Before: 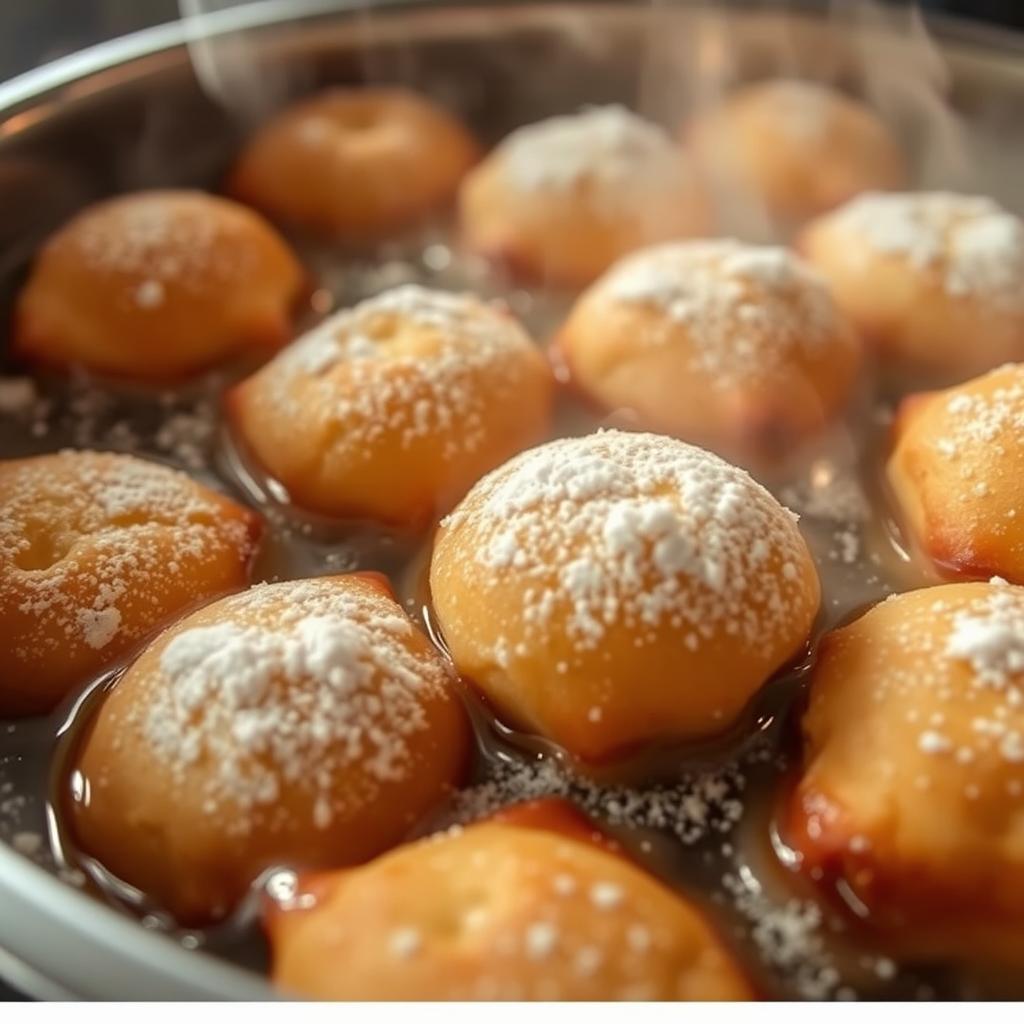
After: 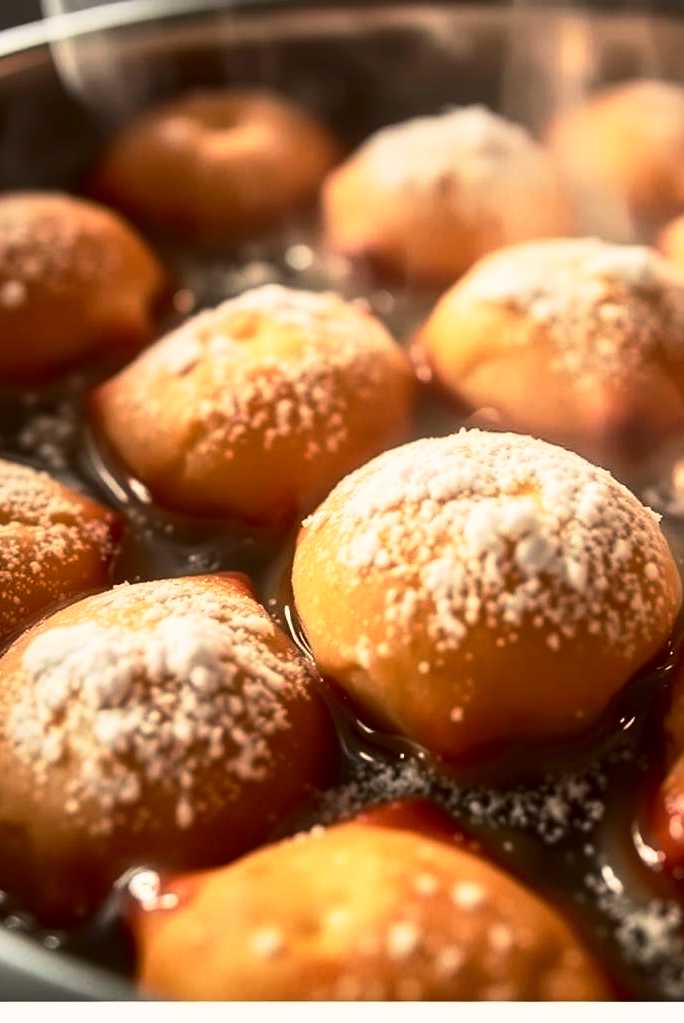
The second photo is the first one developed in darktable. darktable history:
crop and rotate: left 13.56%, right 19.561%
base curve: curves: ch0 [(0, 0) (0.257, 0.25) (0.482, 0.586) (0.757, 0.871) (1, 1)], preserve colors none
shadows and highlights: radius 119.88, shadows 41.8, highlights -62.22, soften with gaussian
contrast brightness saturation: contrast 0.289
color correction: highlights a* 5.75, highlights b* 4.72
